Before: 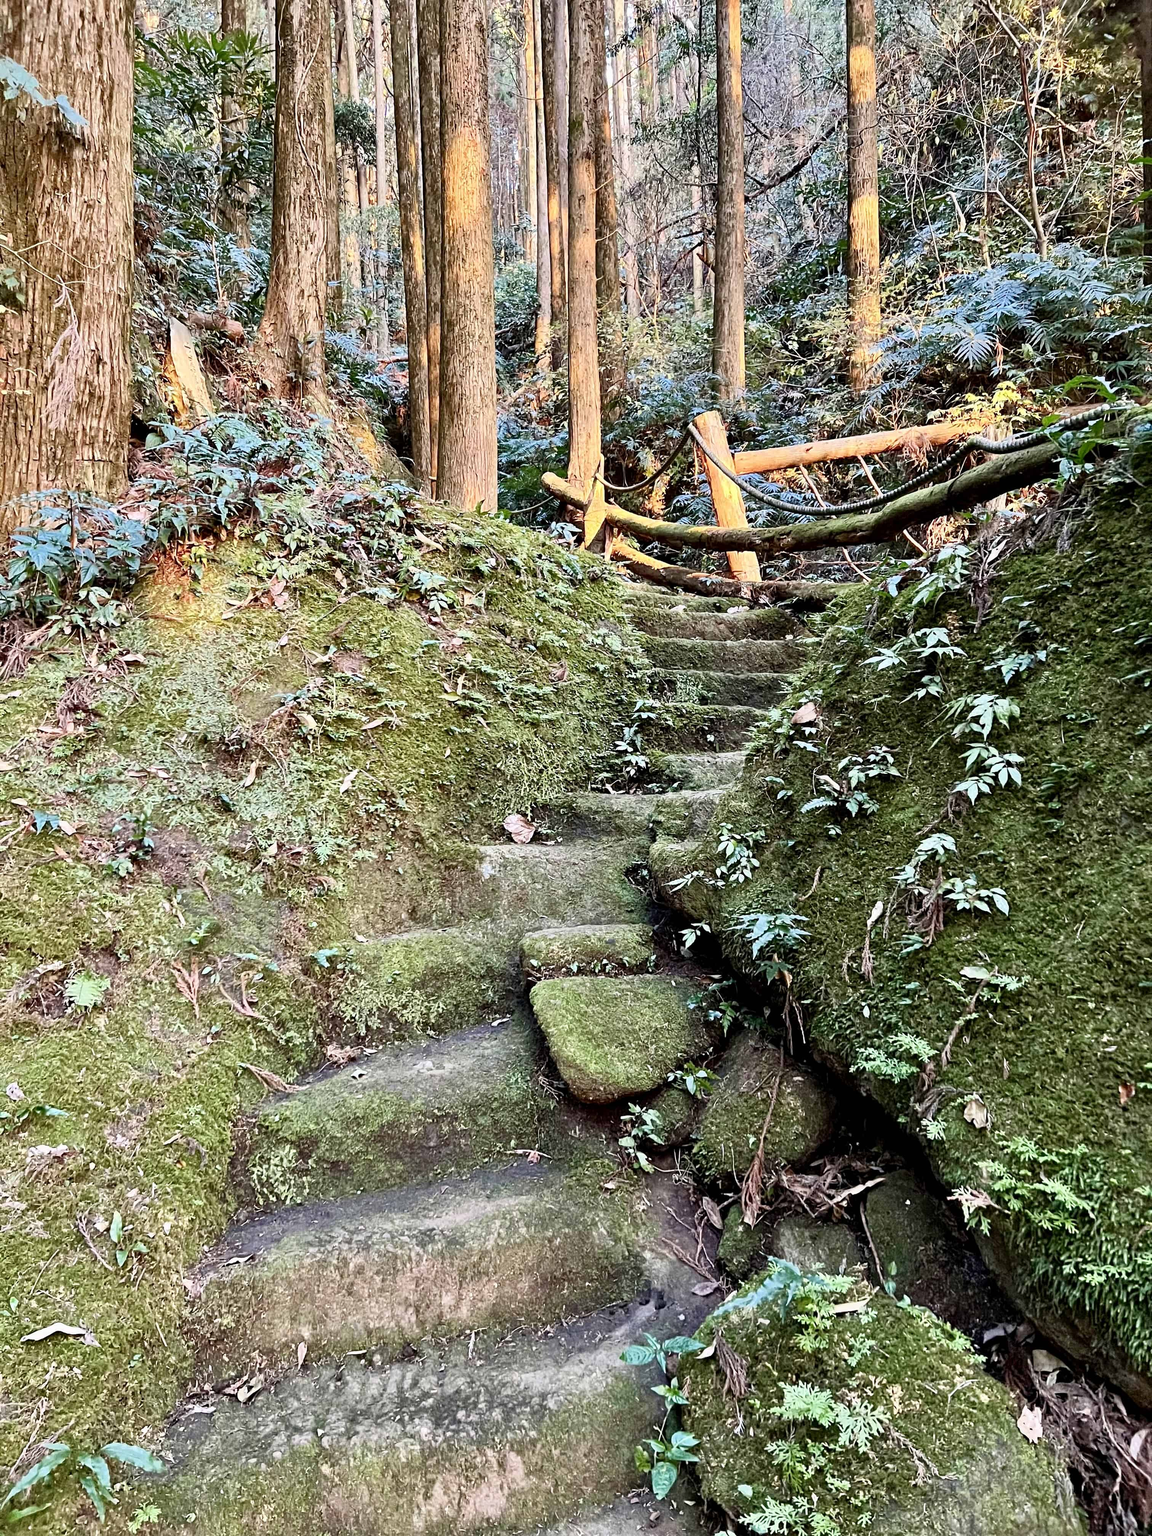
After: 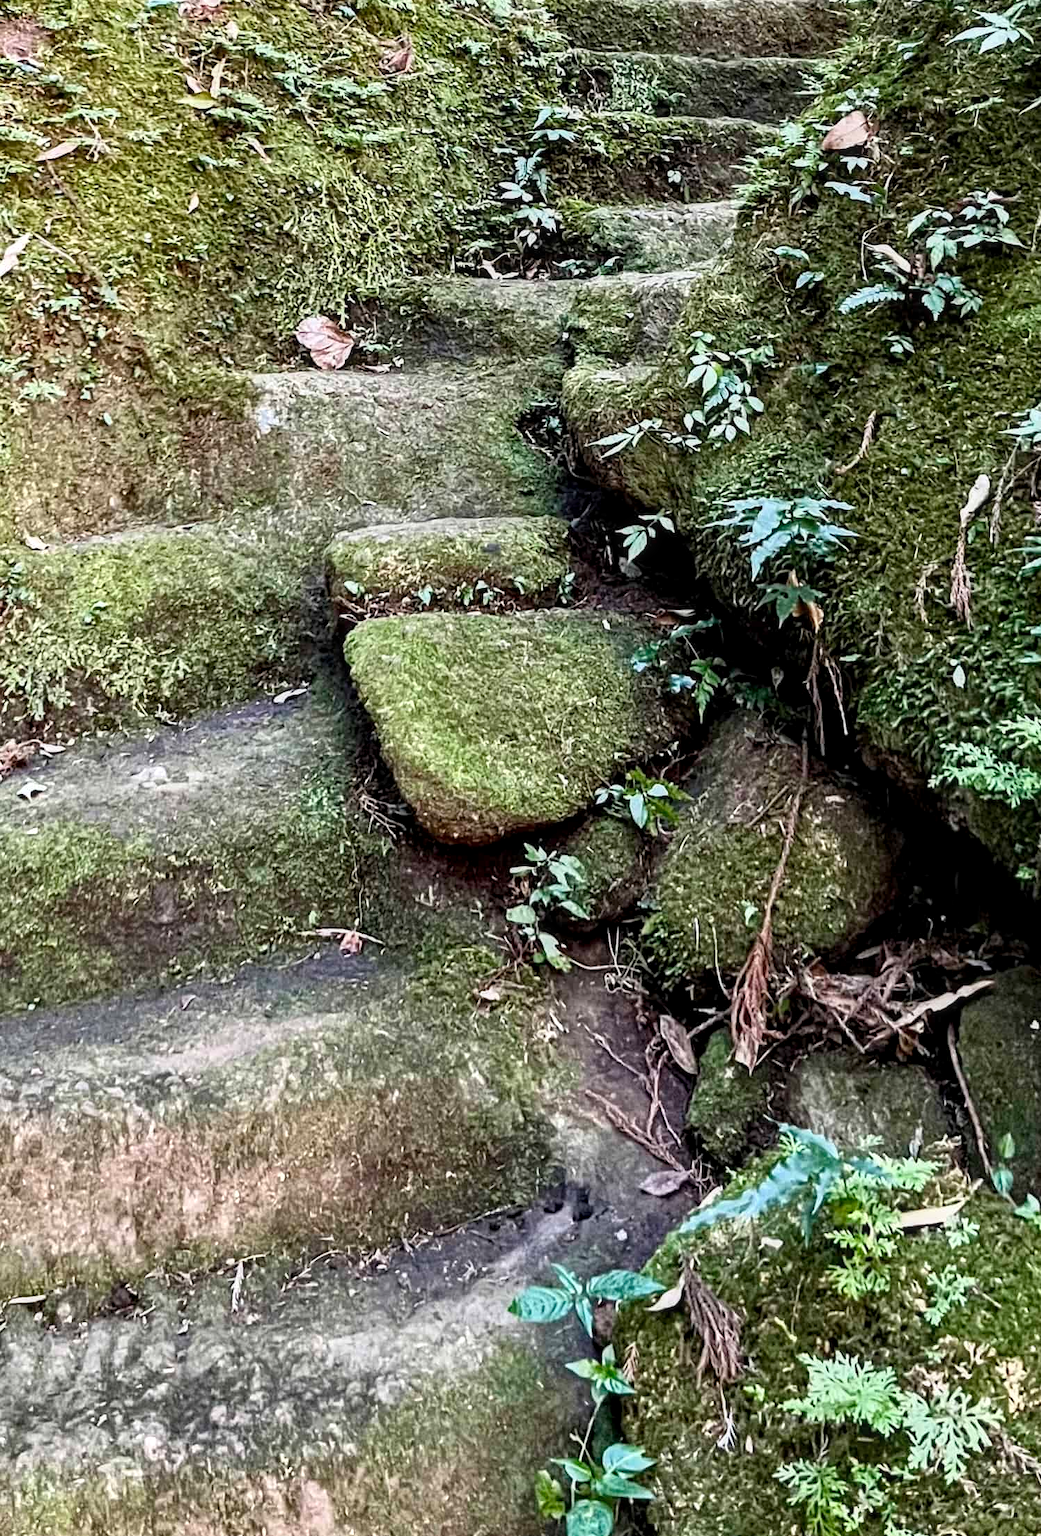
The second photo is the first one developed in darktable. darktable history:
crop: left 29.672%, top 41.786%, right 20.851%, bottom 3.487%
local contrast: on, module defaults
